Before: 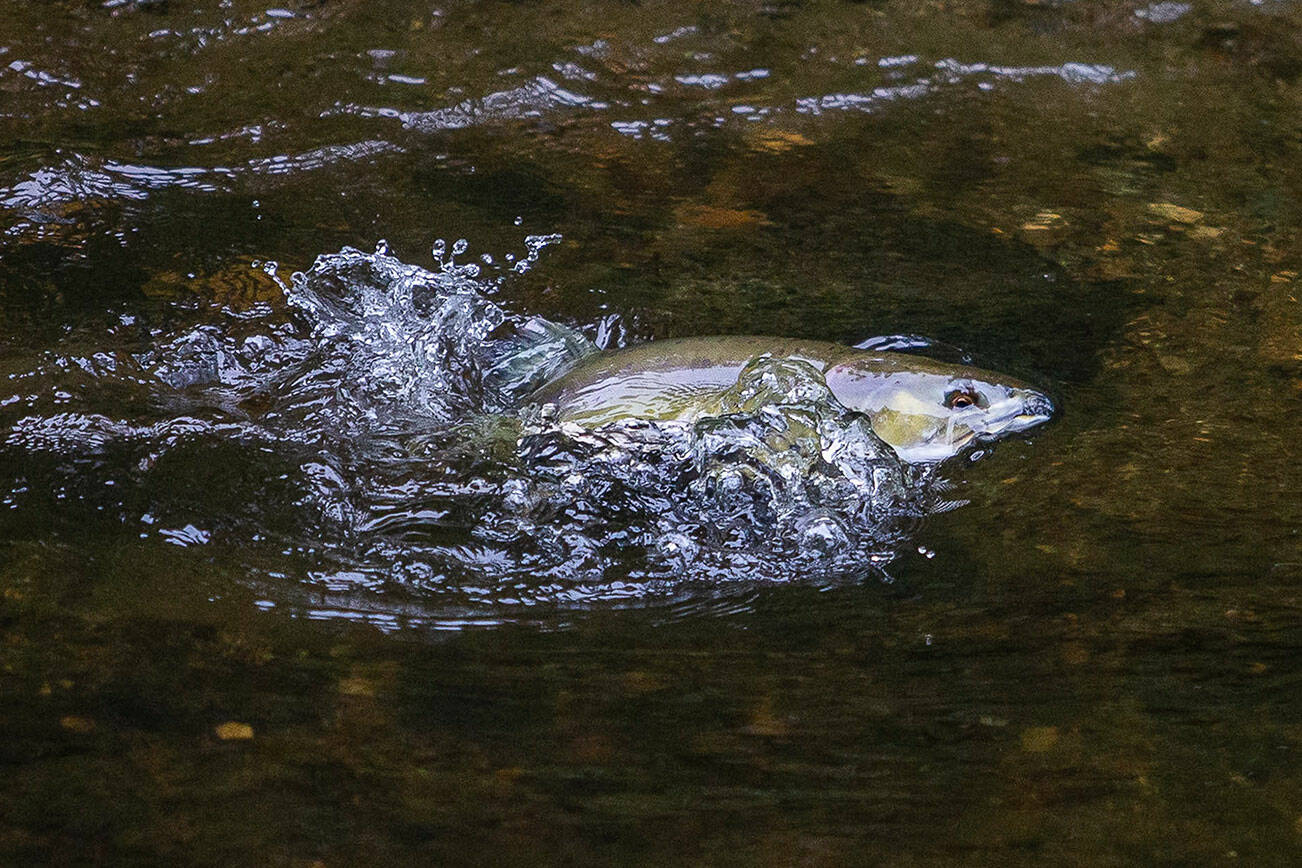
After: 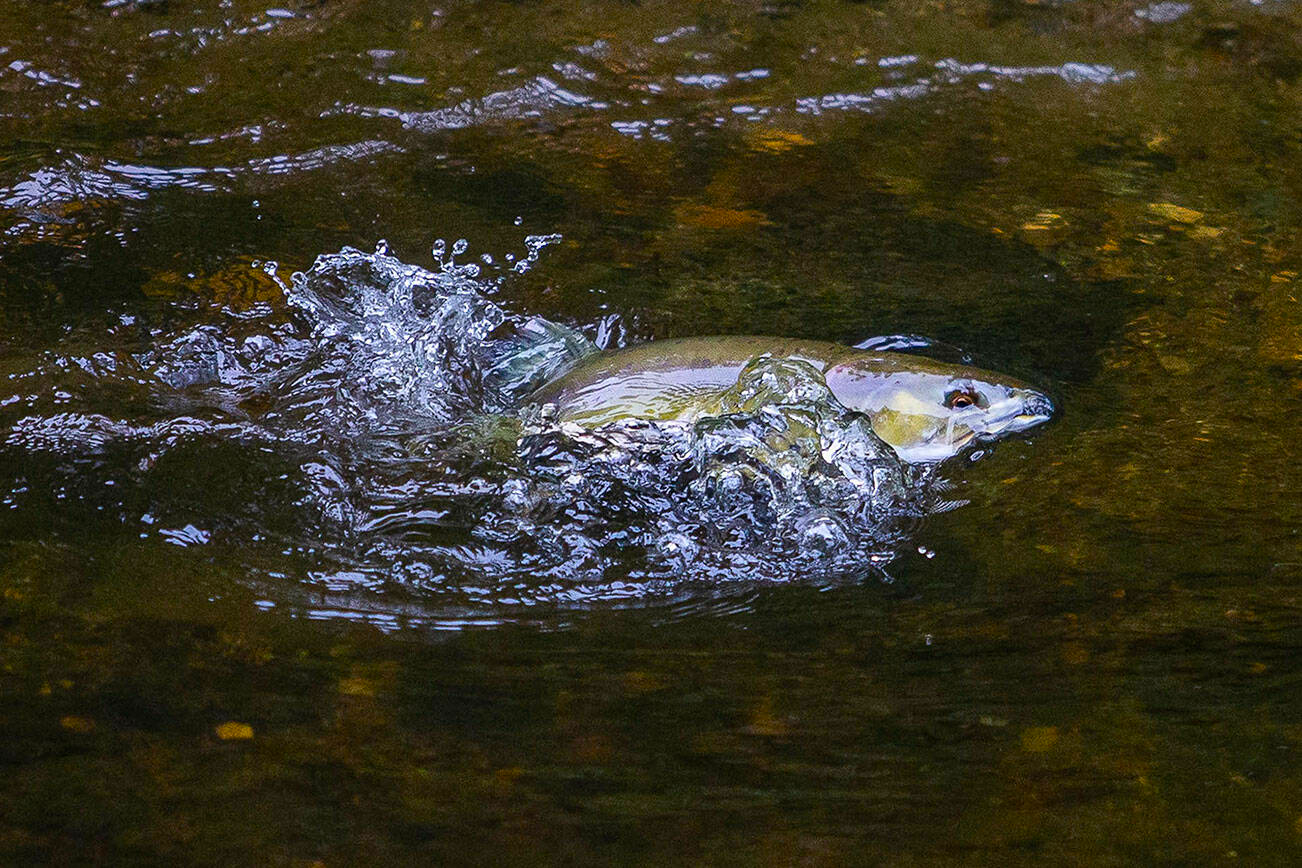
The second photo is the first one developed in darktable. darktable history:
color balance rgb: perceptual saturation grading › global saturation 31.041%, global vibrance 14.827%
